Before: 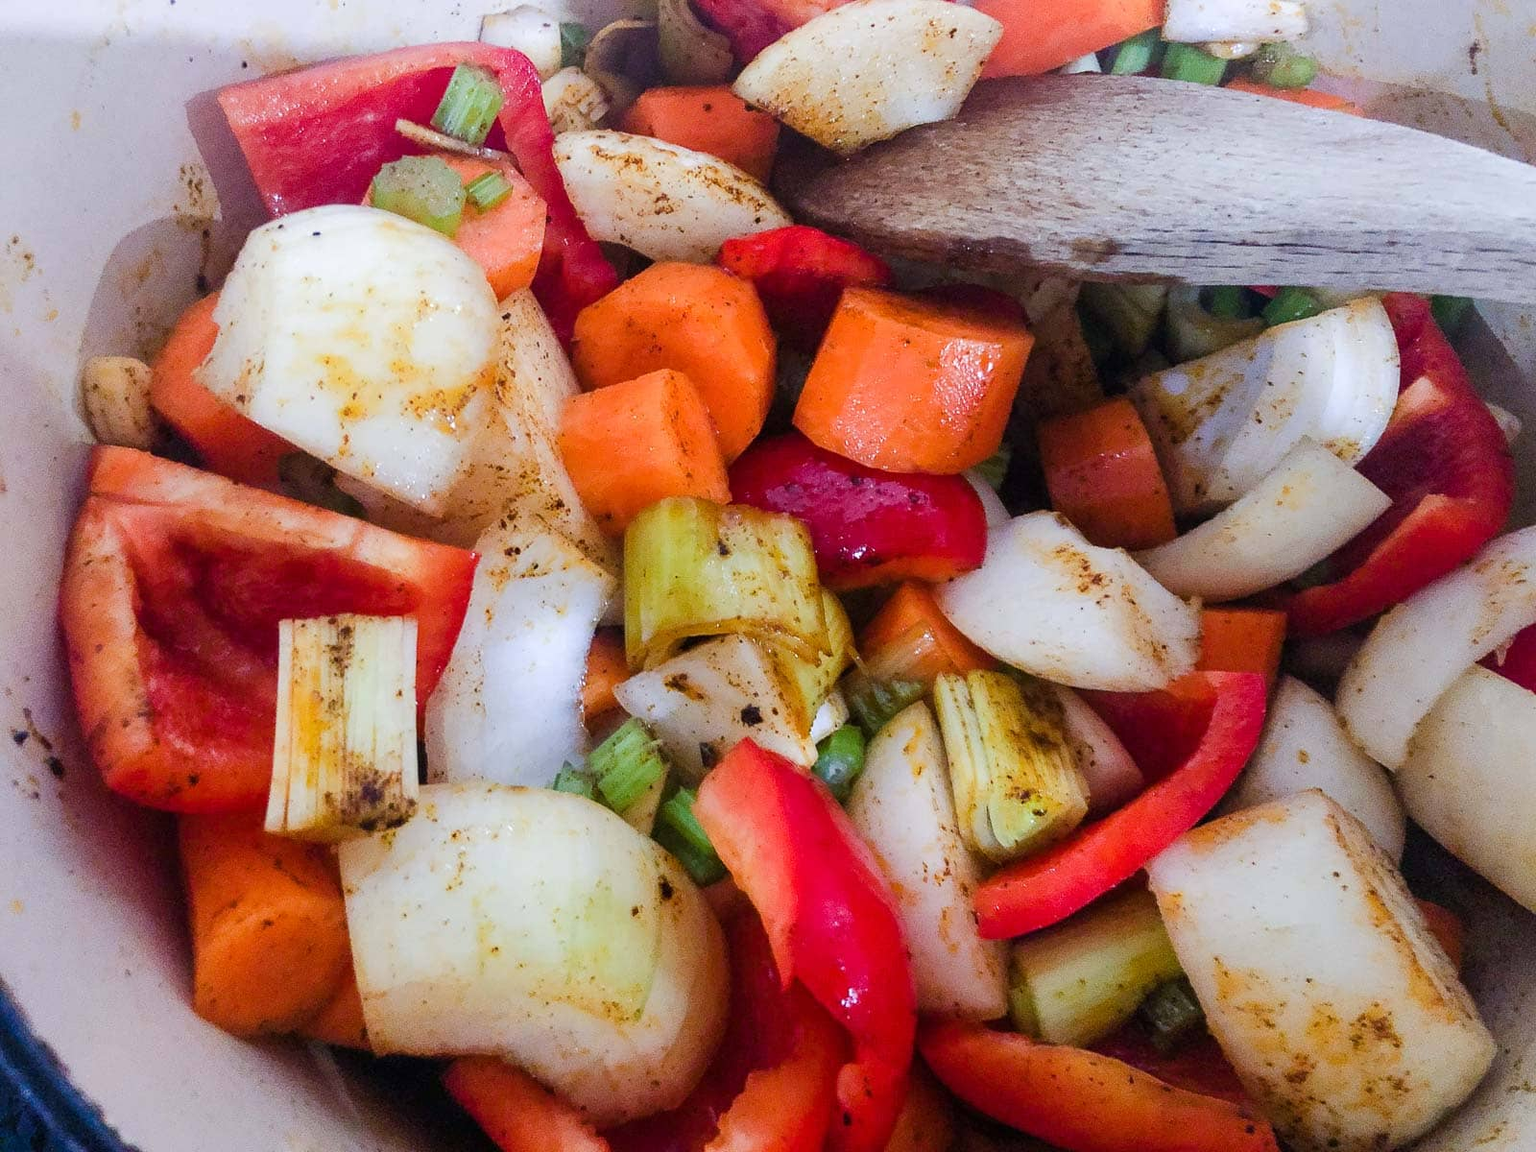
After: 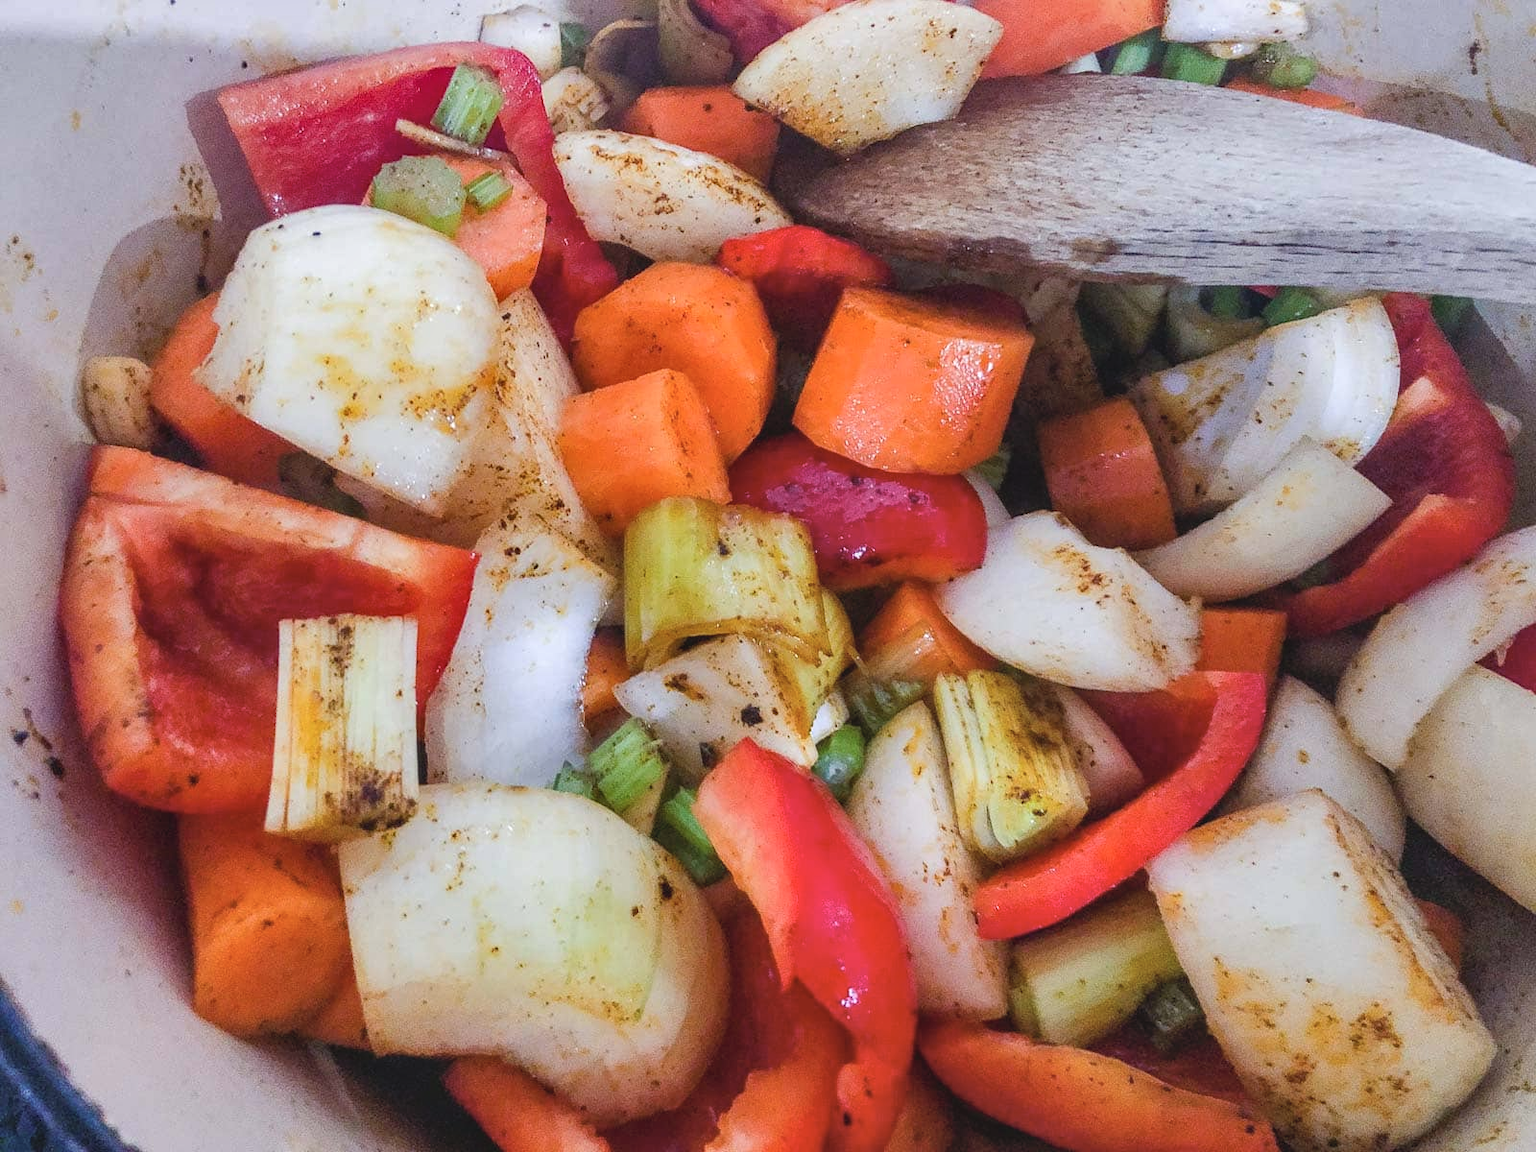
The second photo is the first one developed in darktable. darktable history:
local contrast: on, module defaults
shadows and highlights: low approximation 0.01, soften with gaussian
contrast brightness saturation: contrast -0.158, brightness 0.044, saturation -0.14
exposure: exposure 0.197 EV, compensate highlight preservation false
